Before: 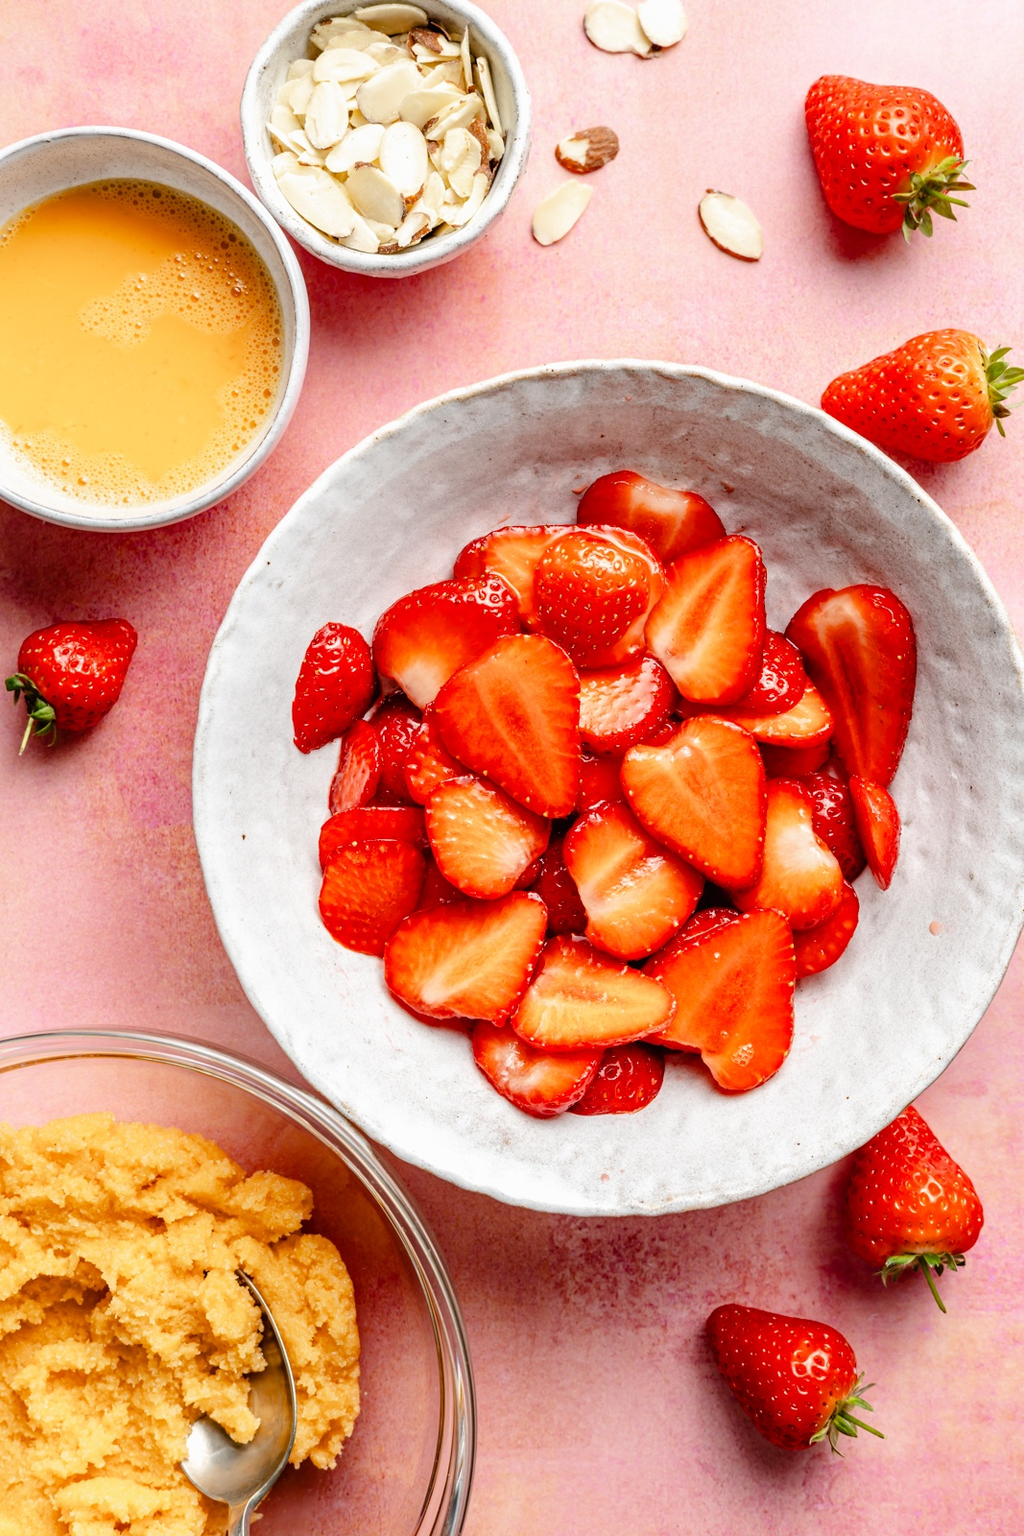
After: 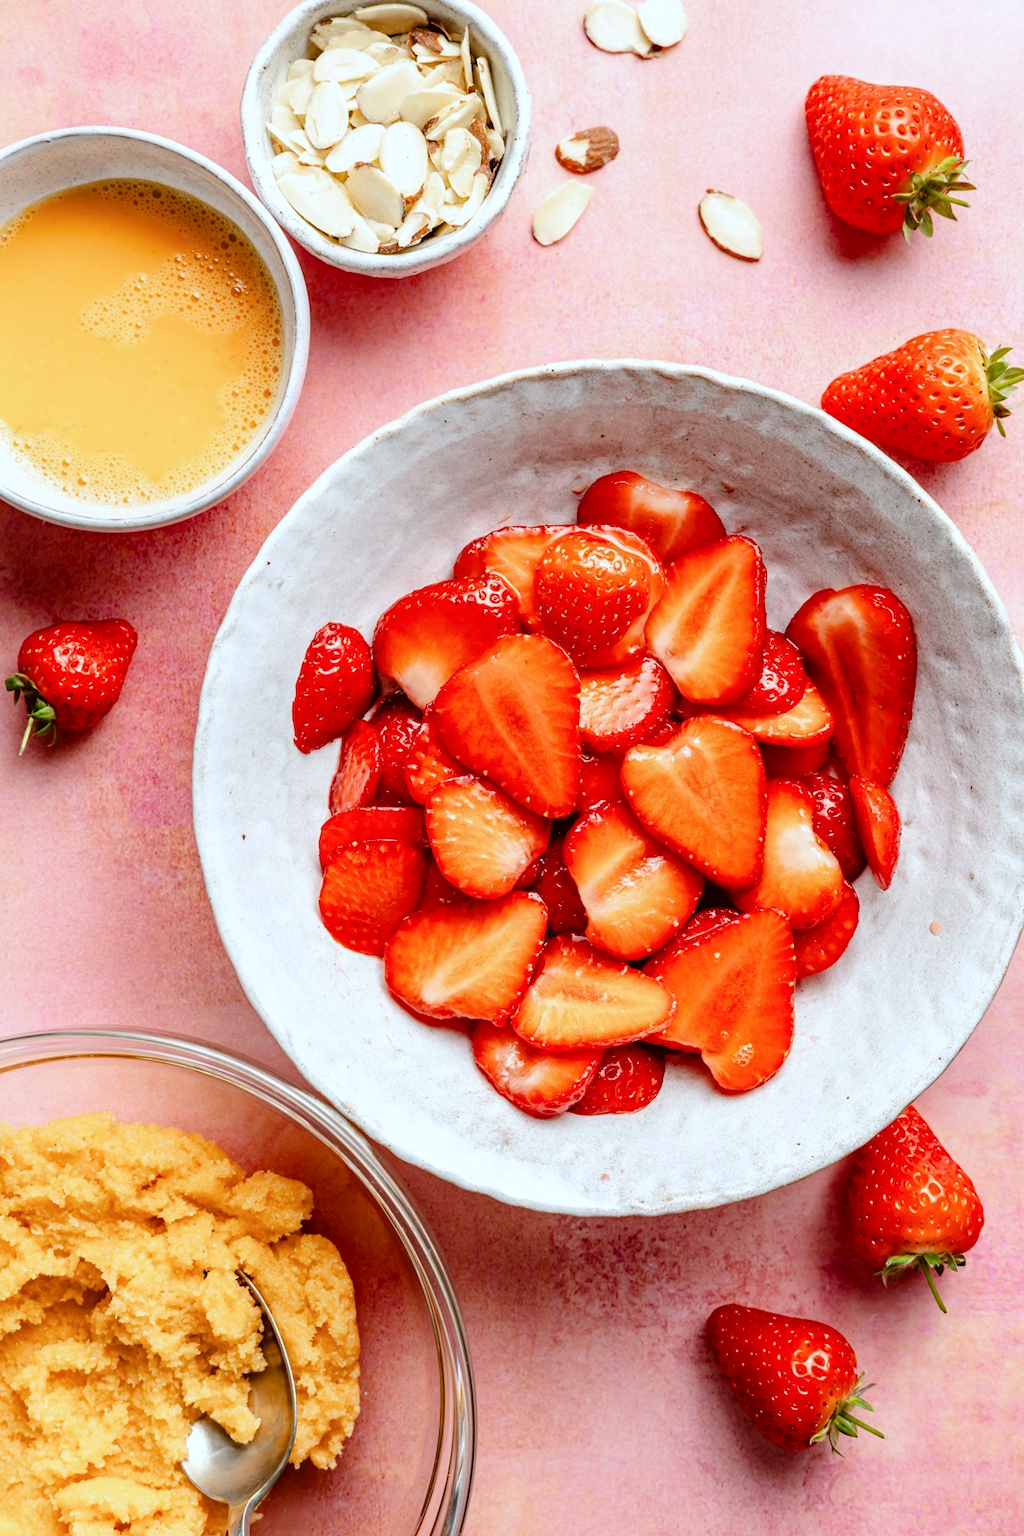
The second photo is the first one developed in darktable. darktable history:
color correction: highlights a* -3.3, highlights b* -6.71, shadows a* 2.99, shadows b* 5.71
